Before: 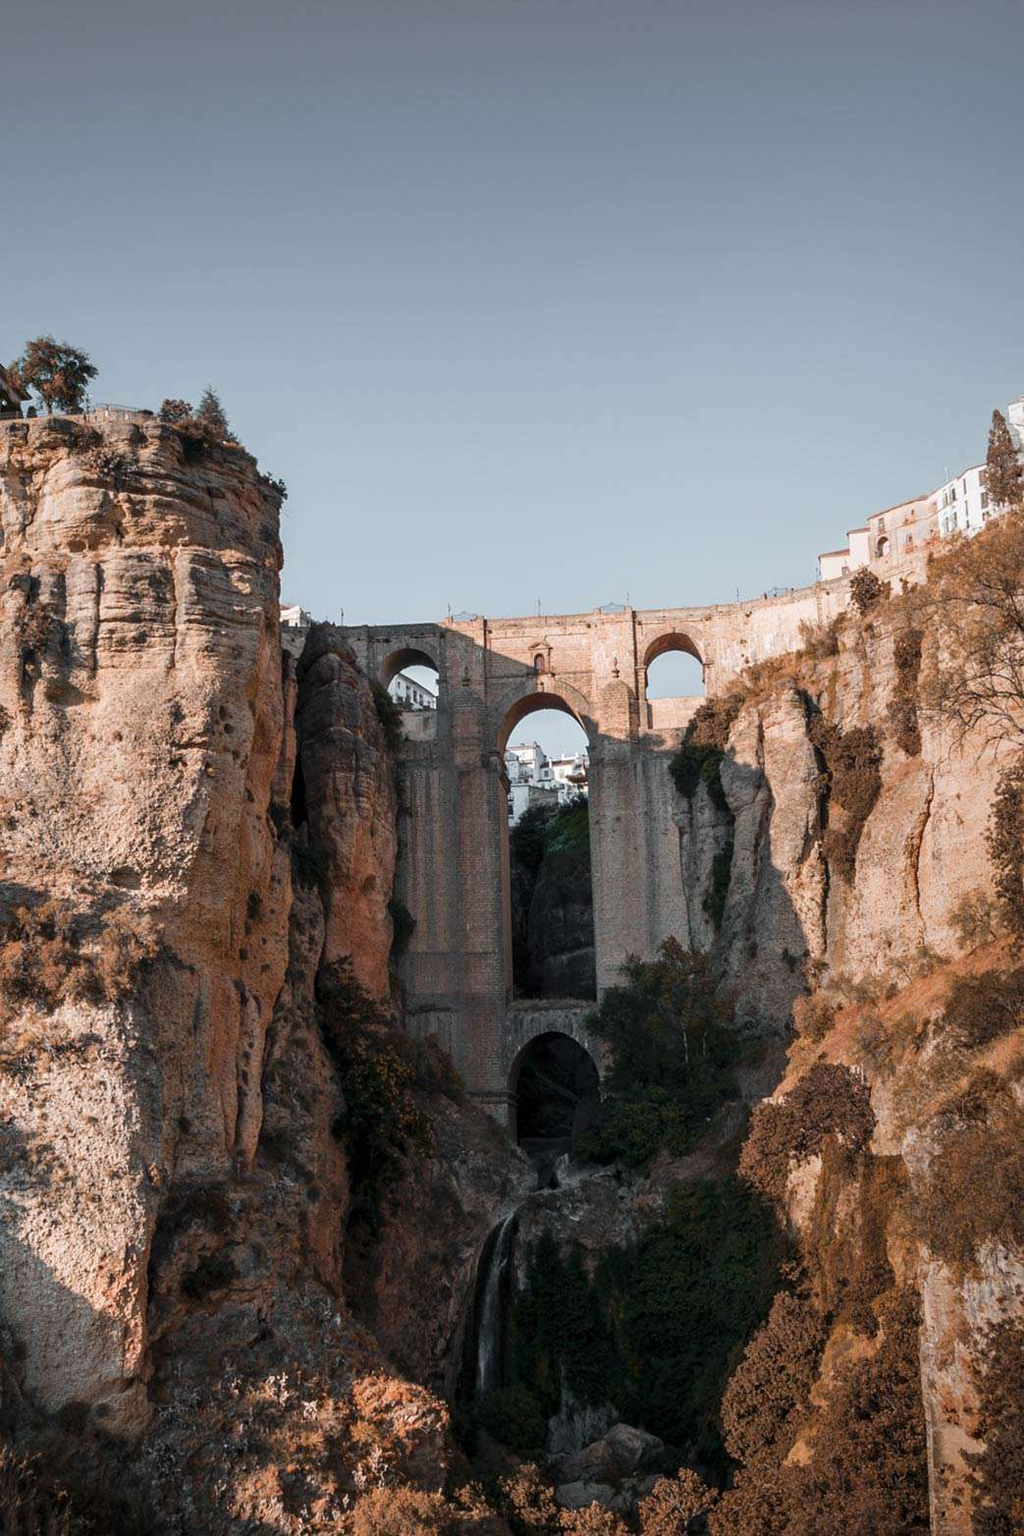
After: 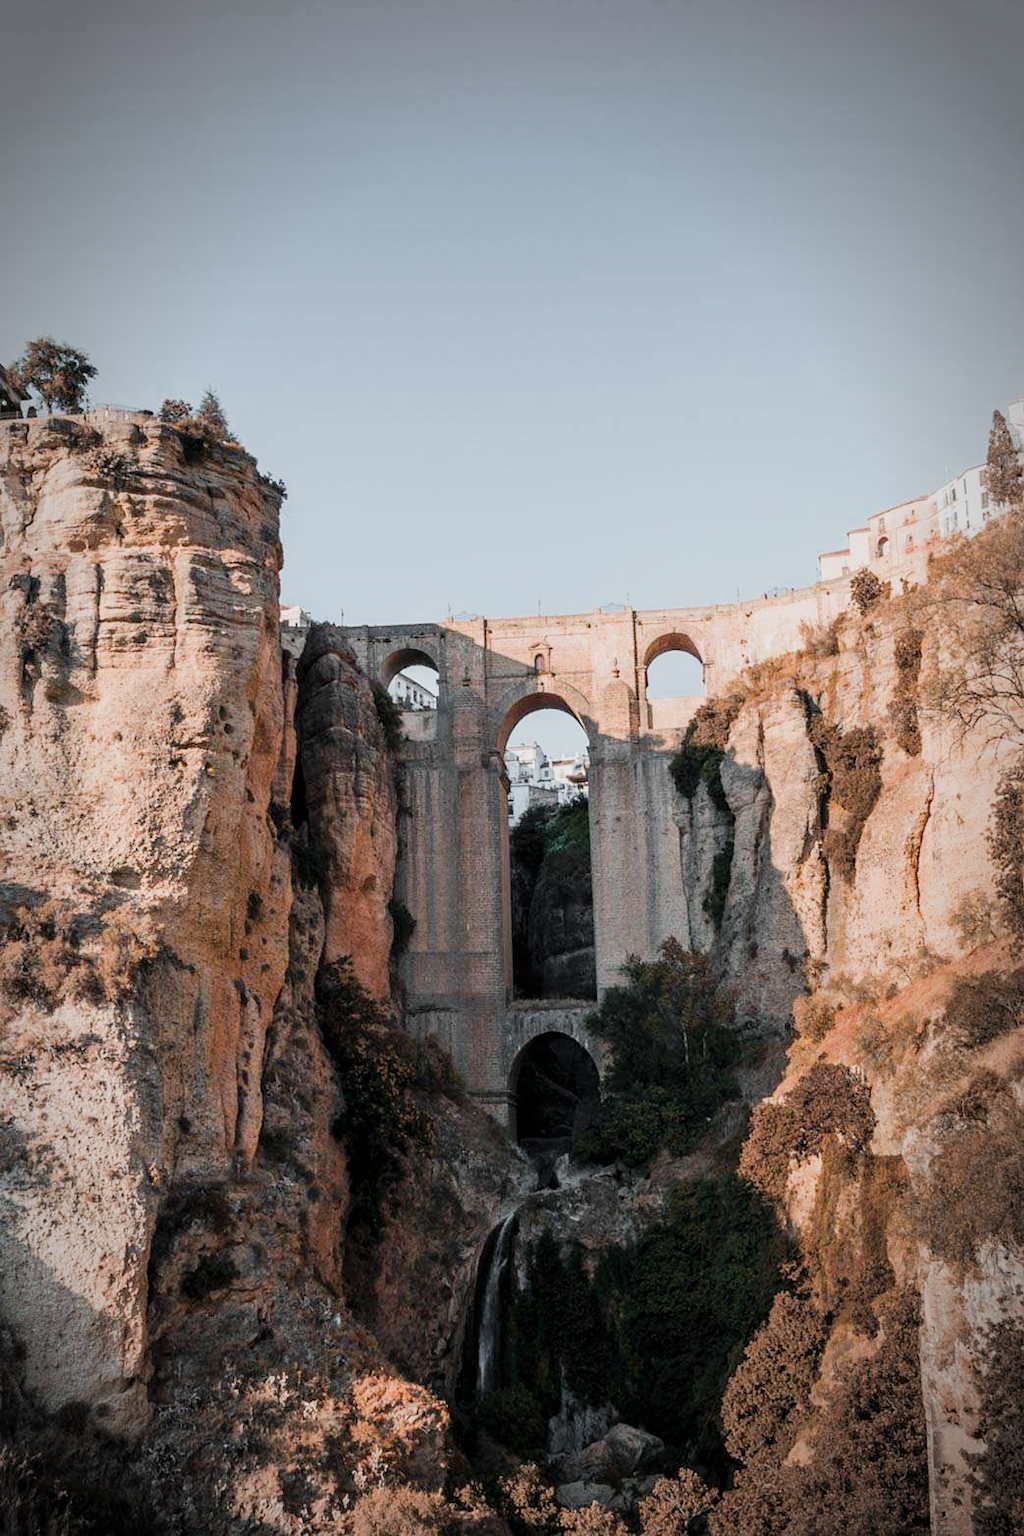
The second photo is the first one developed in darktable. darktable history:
filmic rgb: black relative exposure -16 EV, white relative exposure 6.92 EV, hardness 4.7
vignetting: automatic ratio true
exposure: exposure 0.781 EV, compensate highlight preservation false
